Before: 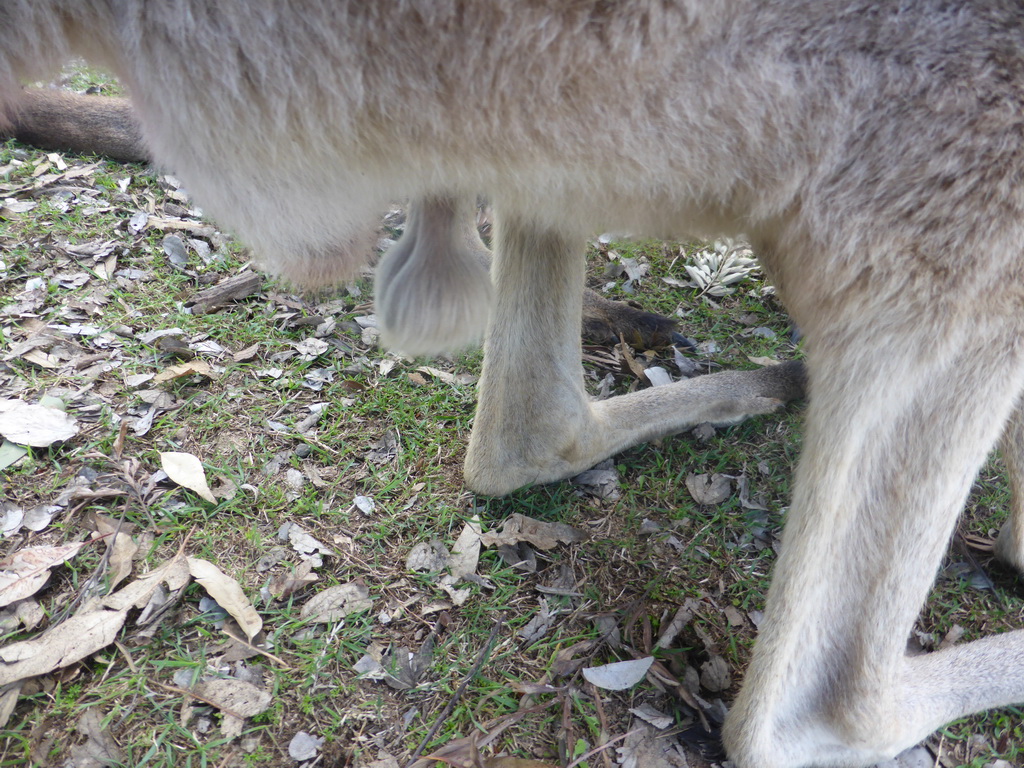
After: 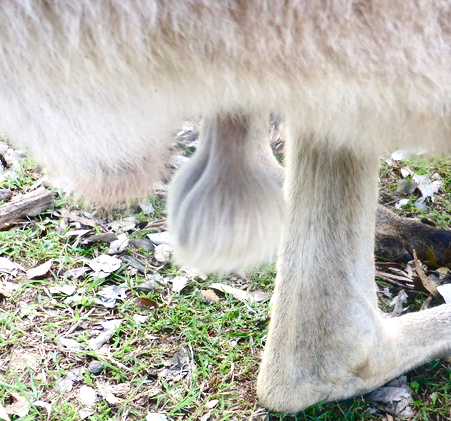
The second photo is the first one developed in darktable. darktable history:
exposure: exposure 1.2 EV, compensate highlight preservation false
contrast brightness saturation: contrast 0.22, brightness -0.19, saturation 0.24
crop: left 20.248%, top 10.86%, right 35.675%, bottom 34.321%
color balance rgb: shadows lift › chroma 1%, shadows lift › hue 113°, highlights gain › chroma 0.2%, highlights gain › hue 333°, perceptual saturation grading › global saturation 20%, perceptual saturation grading › highlights -50%, perceptual saturation grading › shadows 25%, contrast -10%
